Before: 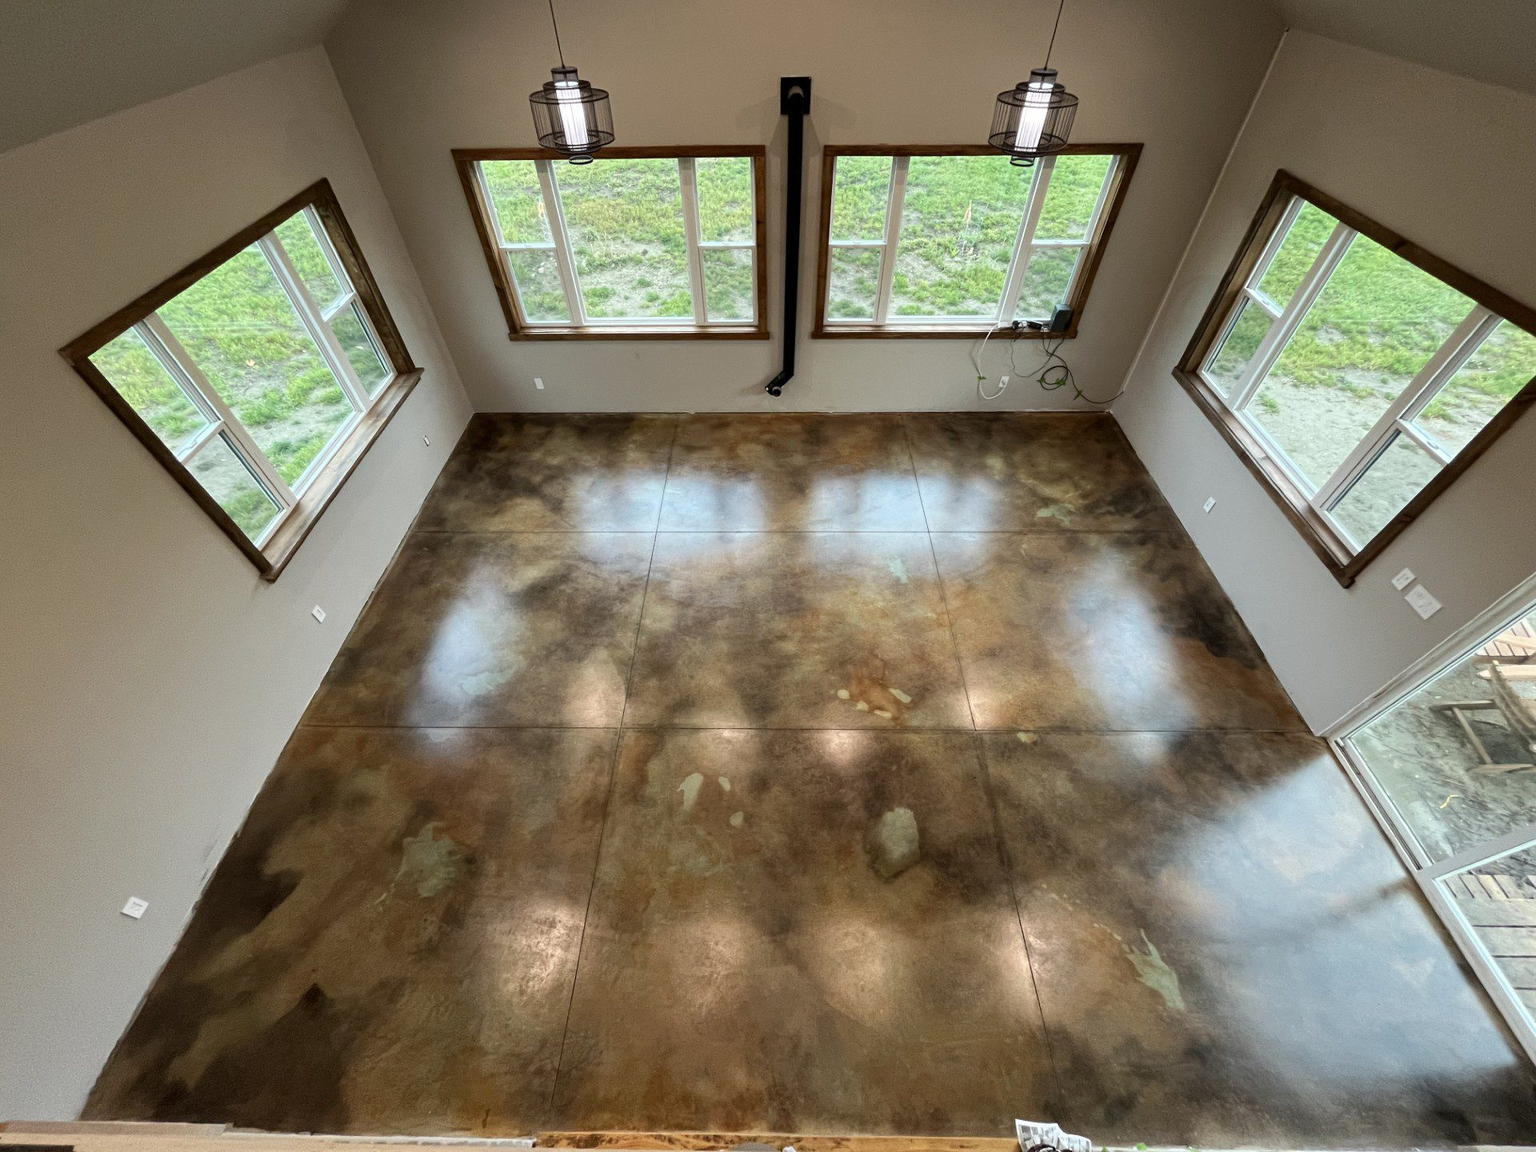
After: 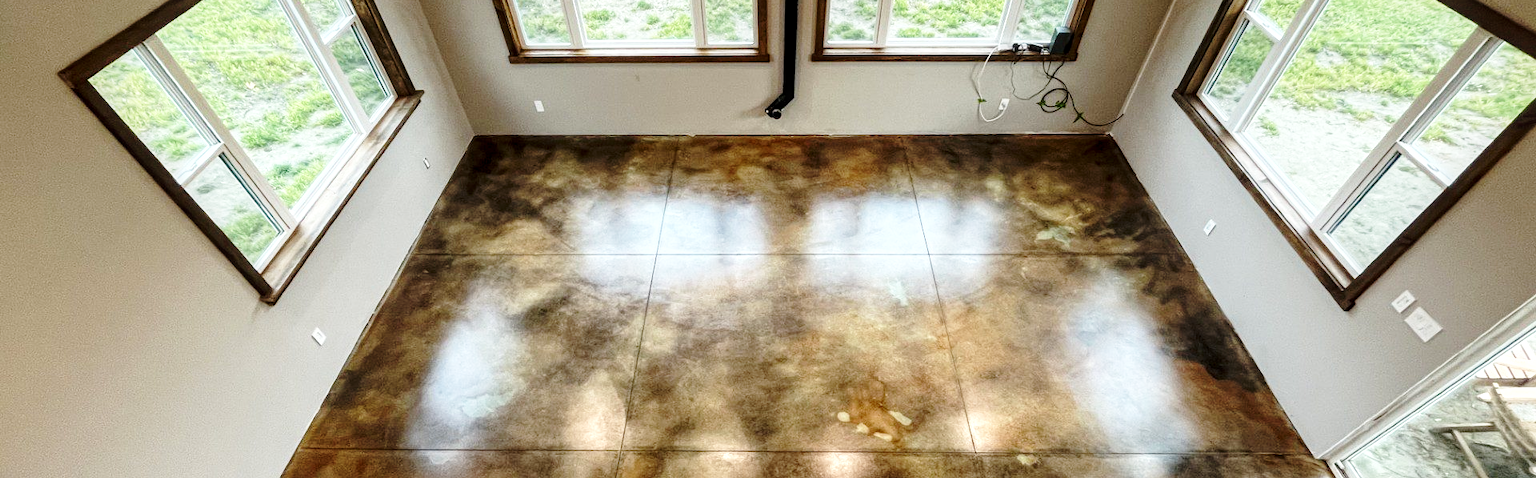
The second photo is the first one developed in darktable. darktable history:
crop and rotate: top 24.126%, bottom 34.29%
exposure: black level correction 0.002, exposure -0.107 EV, compensate exposure bias true, compensate highlight preservation false
local contrast: detail 130%
base curve: curves: ch0 [(0, 0) (0.036, 0.037) (0.121, 0.228) (0.46, 0.76) (0.859, 0.983) (1, 1)], preserve colors none
